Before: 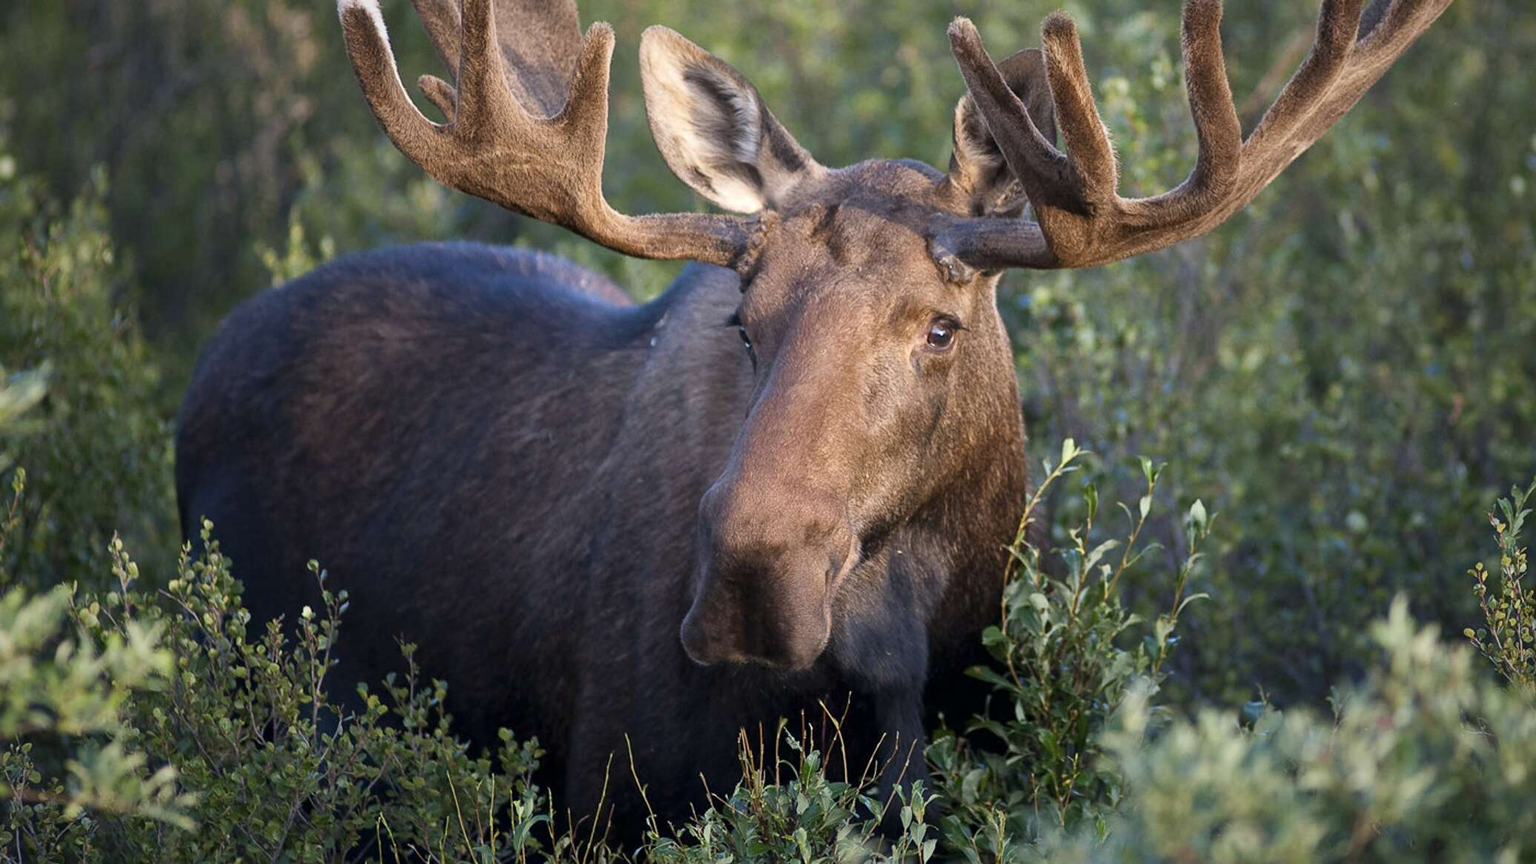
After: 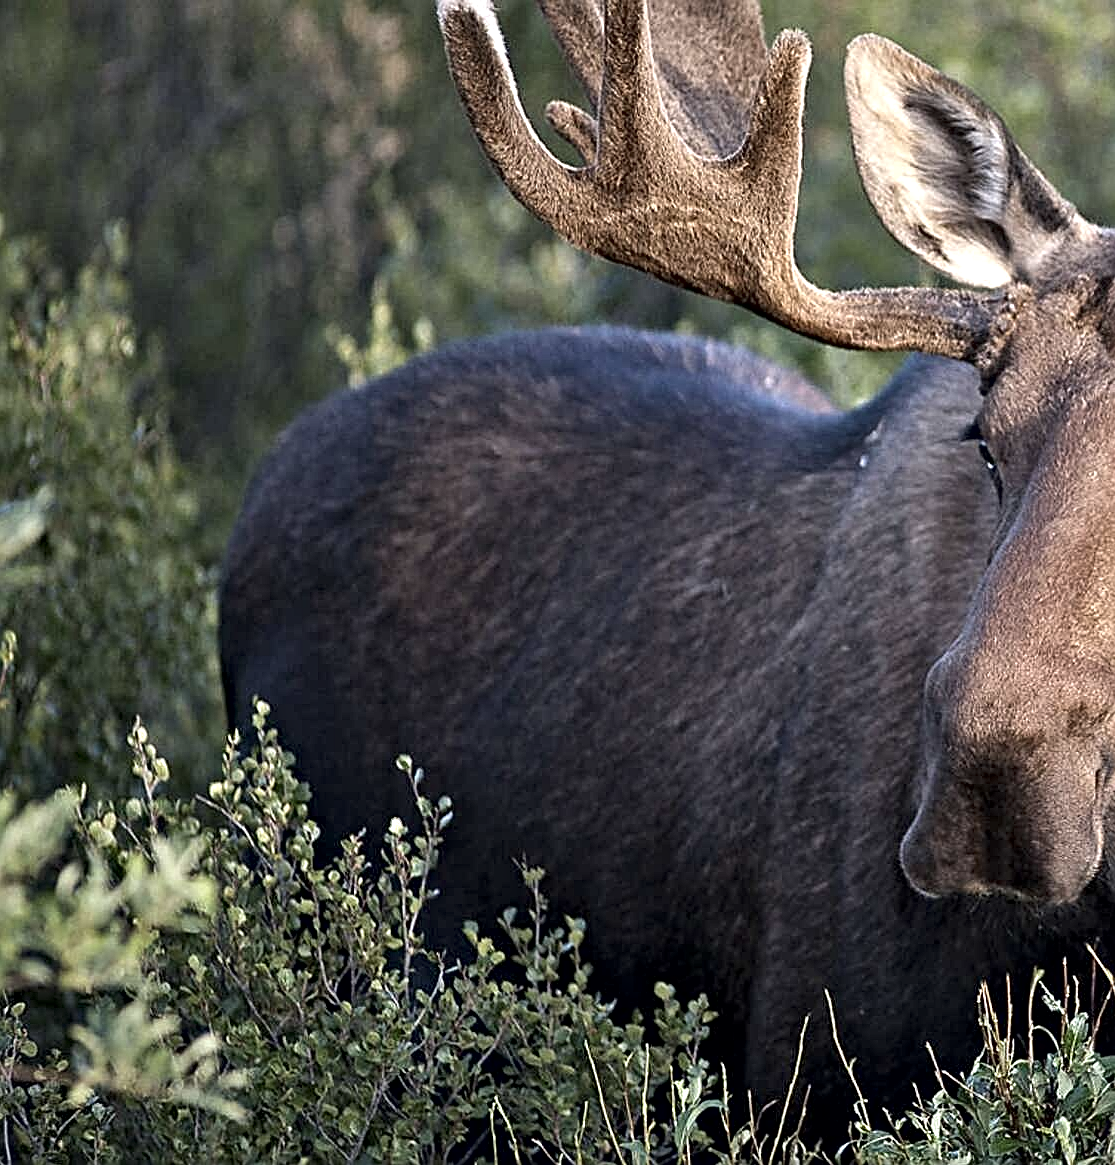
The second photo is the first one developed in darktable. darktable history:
crop: left 0.915%, right 45.266%, bottom 0.084%
contrast brightness saturation: saturation -0.155
contrast equalizer: octaves 7, y [[0.5, 0.542, 0.583, 0.625, 0.667, 0.708], [0.5 ×6], [0.5 ×6], [0 ×6], [0 ×6]]
shadows and highlights: radius 170.59, shadows 27.55, white point adjustment 3.12, highlights -68.04, soften with gaussian
sharpen: on, module defaults
